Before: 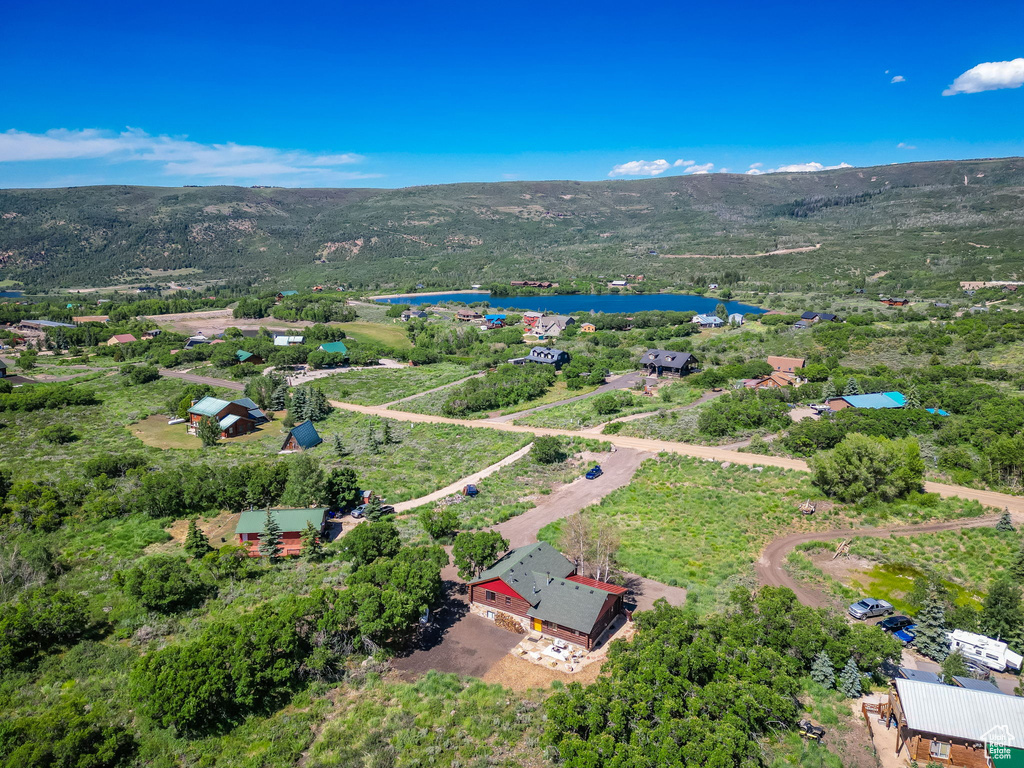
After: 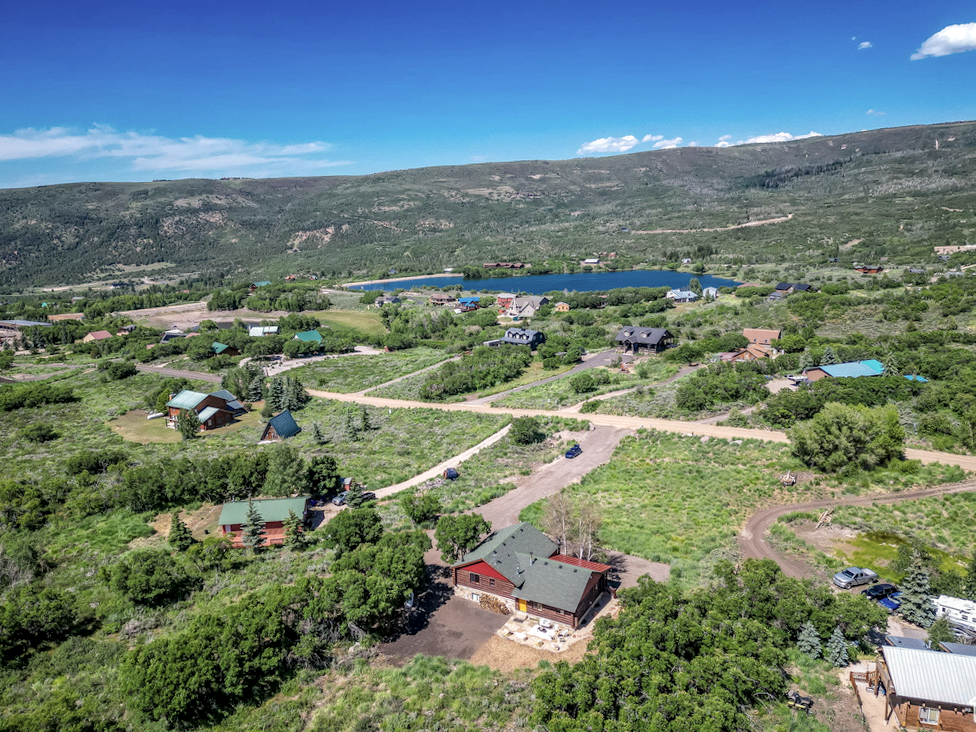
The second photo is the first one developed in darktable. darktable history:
local contrast: on, module defaults
color correction: saturation 0.8
rotate and perspective: rotation -2.12°, lens shift (vertical) 0.009, lens shift (horizontal) -0.008, automatic cropping original format, crop left 0.036, crop right 0.964, crop top 0.05, crop bottom 0.959
